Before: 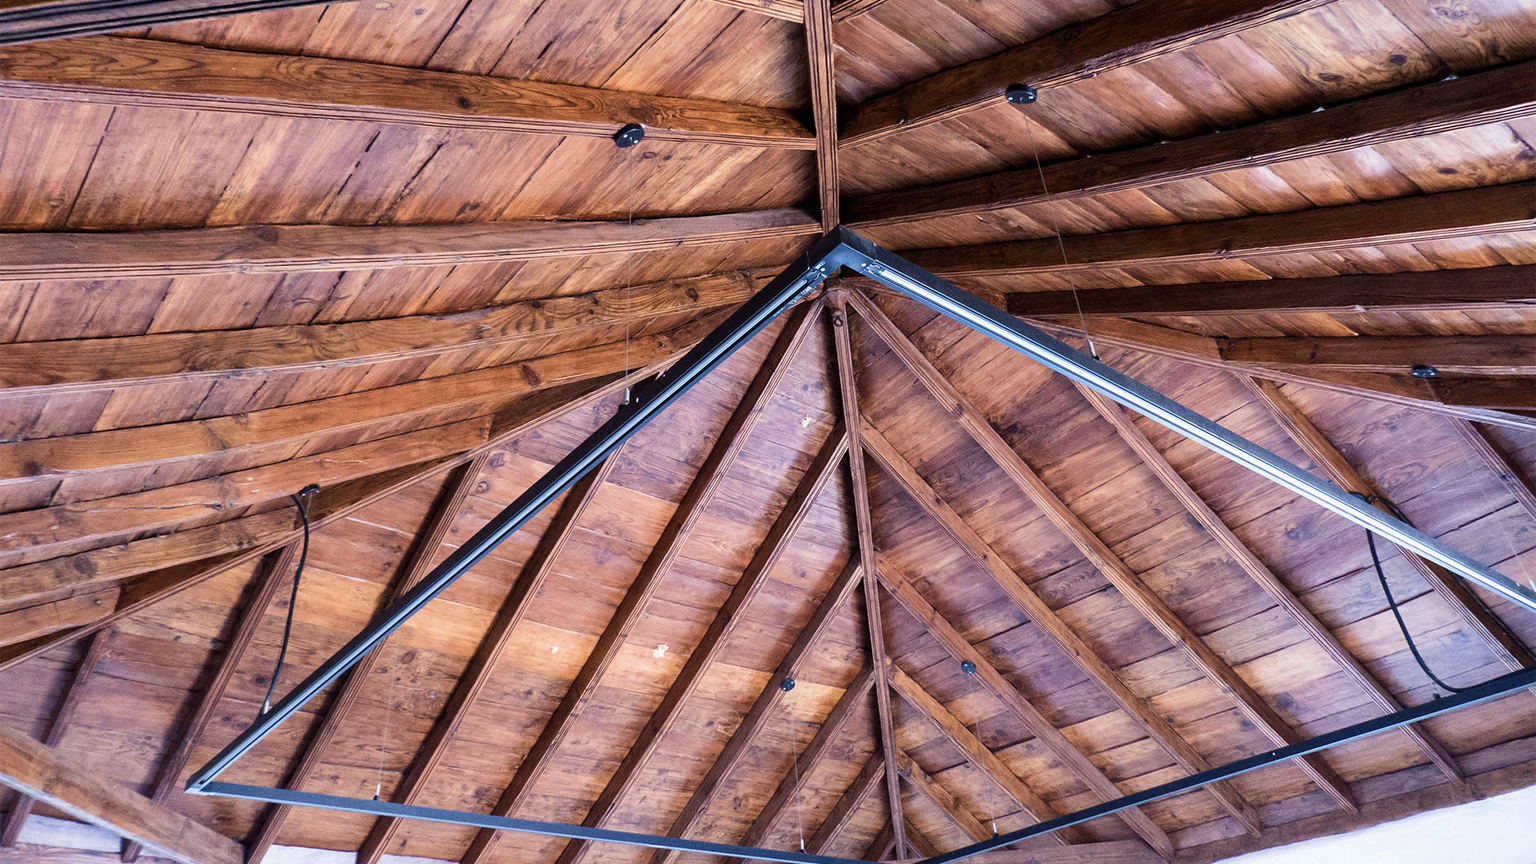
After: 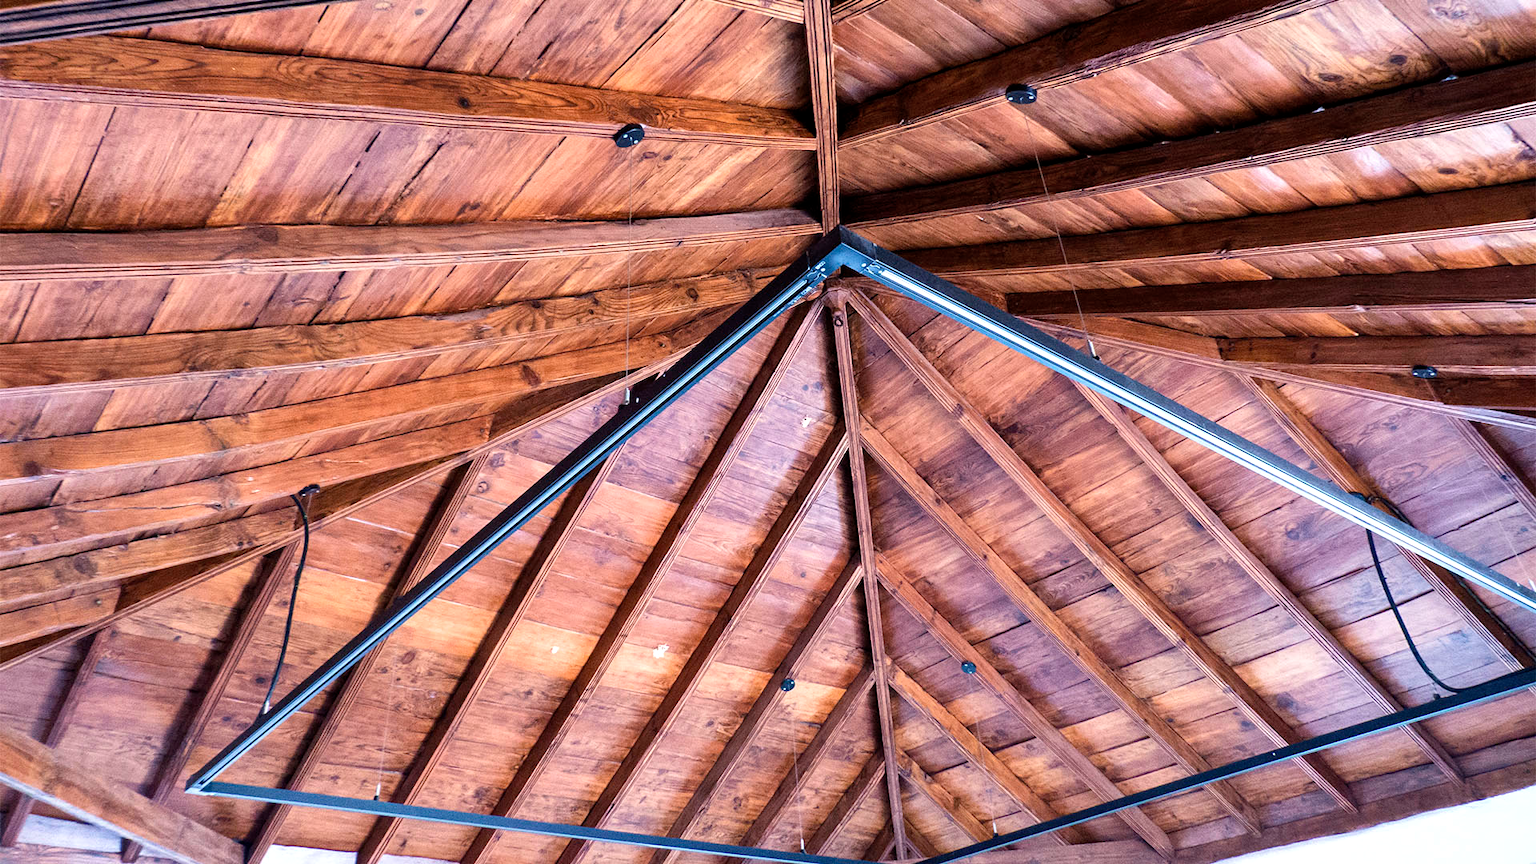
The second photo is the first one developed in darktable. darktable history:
exposure: exposure 0.291 EV, compensate exposure bias true, compensate highlight preservation false
shadows and highlights: low approximation 0.01, soften with gaussian
